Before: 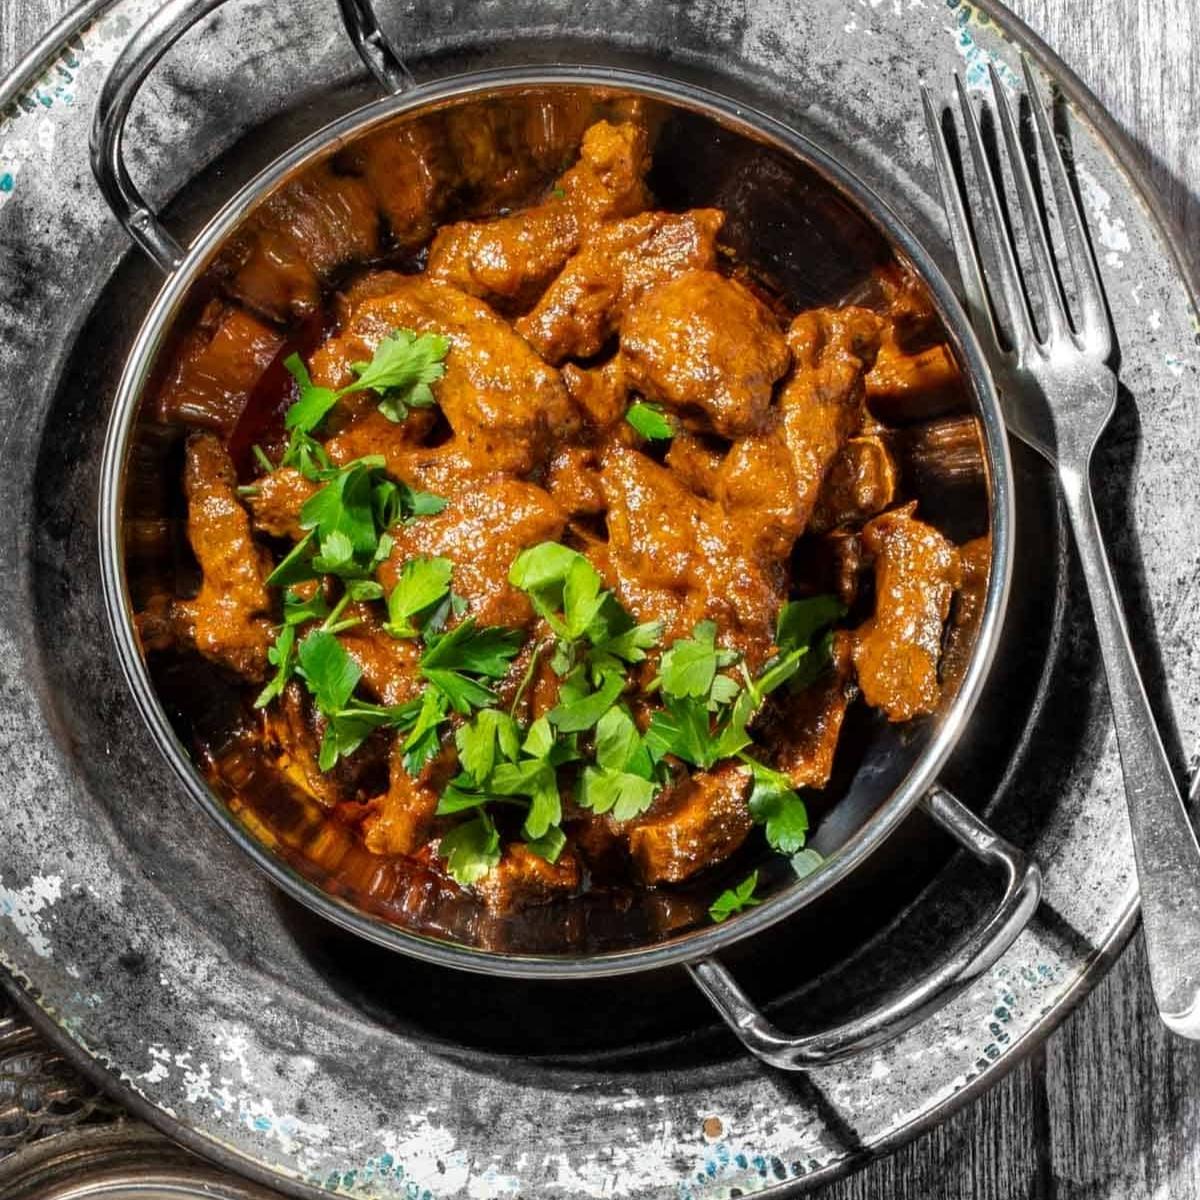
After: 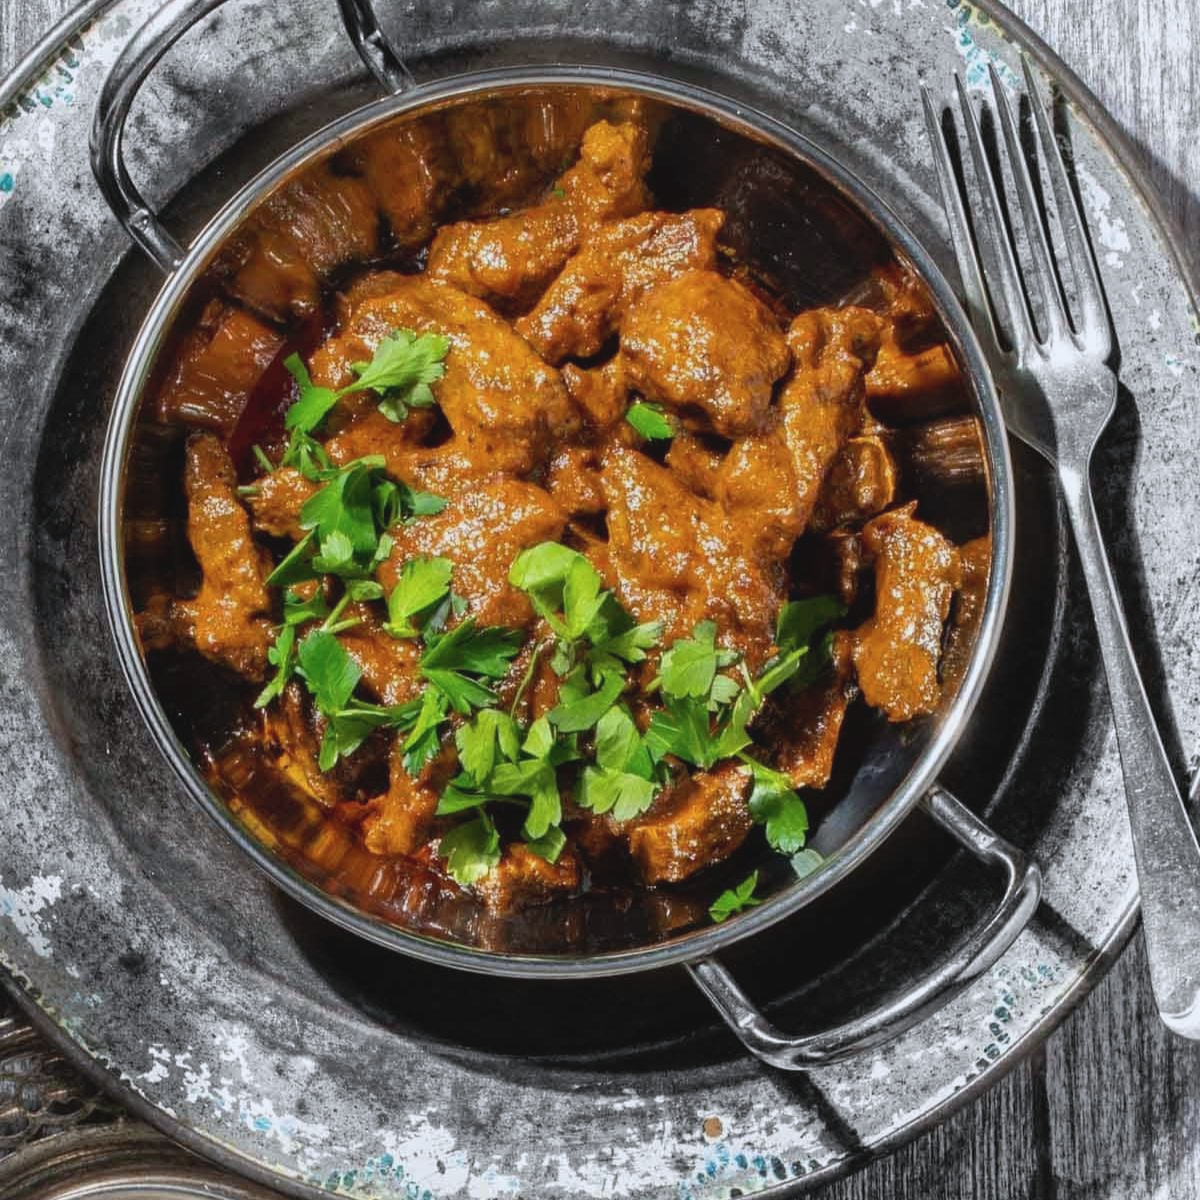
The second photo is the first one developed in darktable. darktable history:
contrast brightness saturation: contrast -0.1, saturation -0.1
white balance: red 0.974, blue 1.044
